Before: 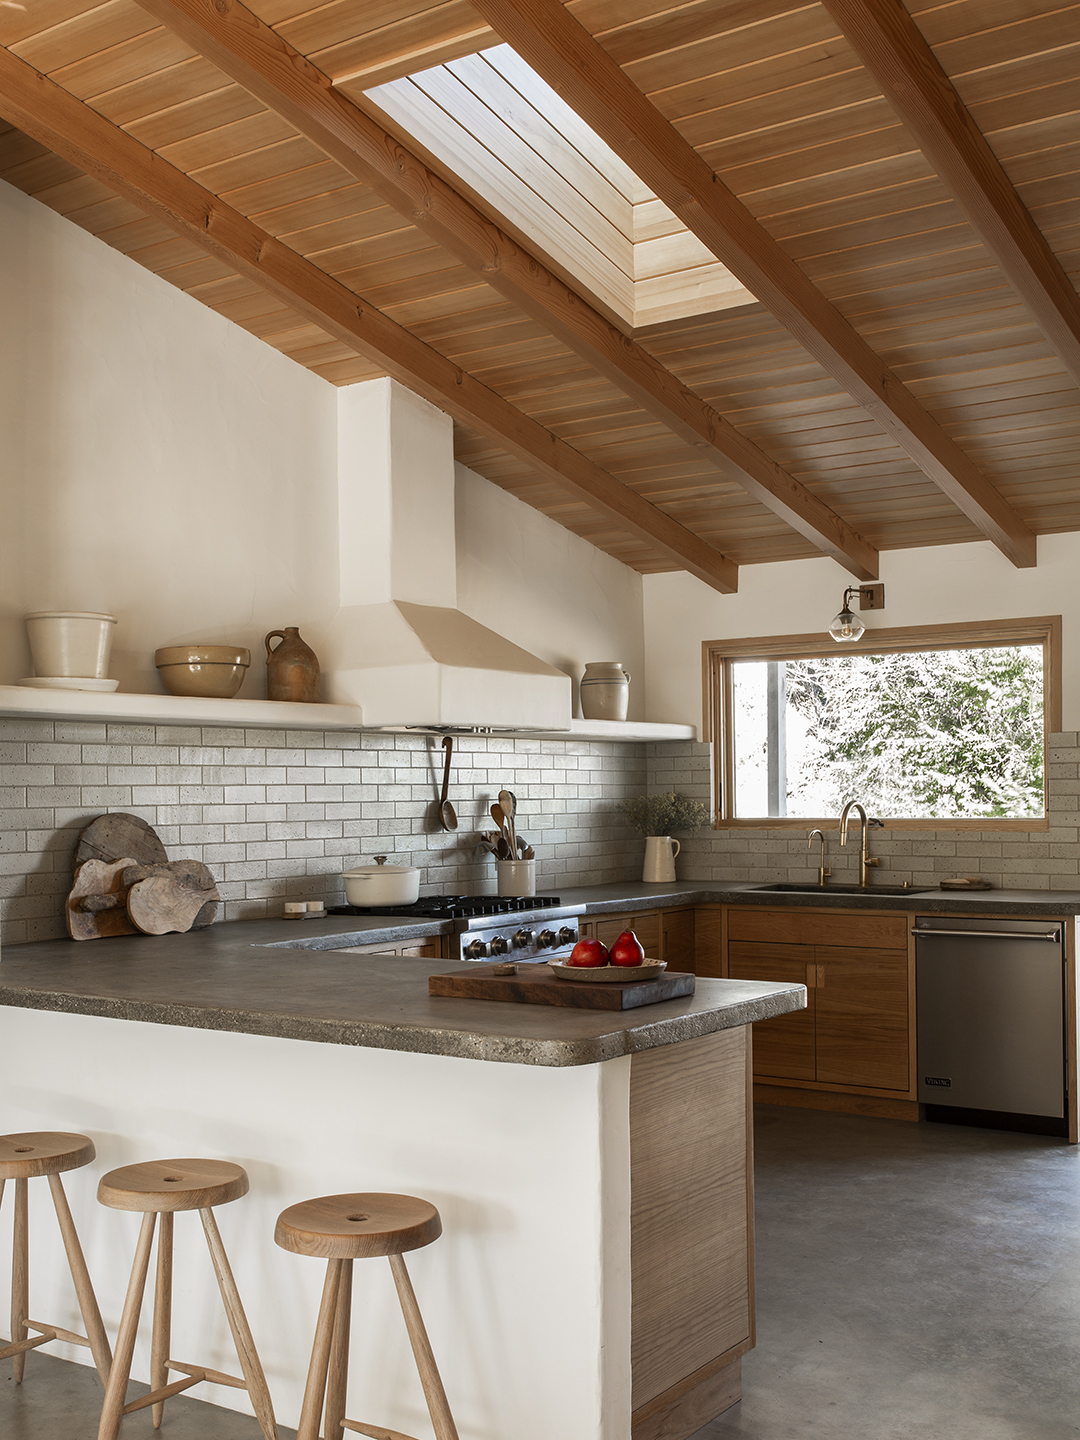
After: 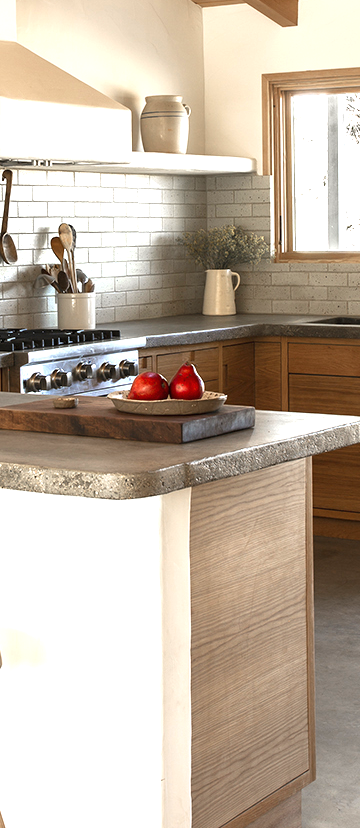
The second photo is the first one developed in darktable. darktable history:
crop: left 40.8%, top 39.437%, right 25.836%, bottom 3.039%
exposure: black level correction 0, exposure 1.199 EV, compensate highlight preservation false
